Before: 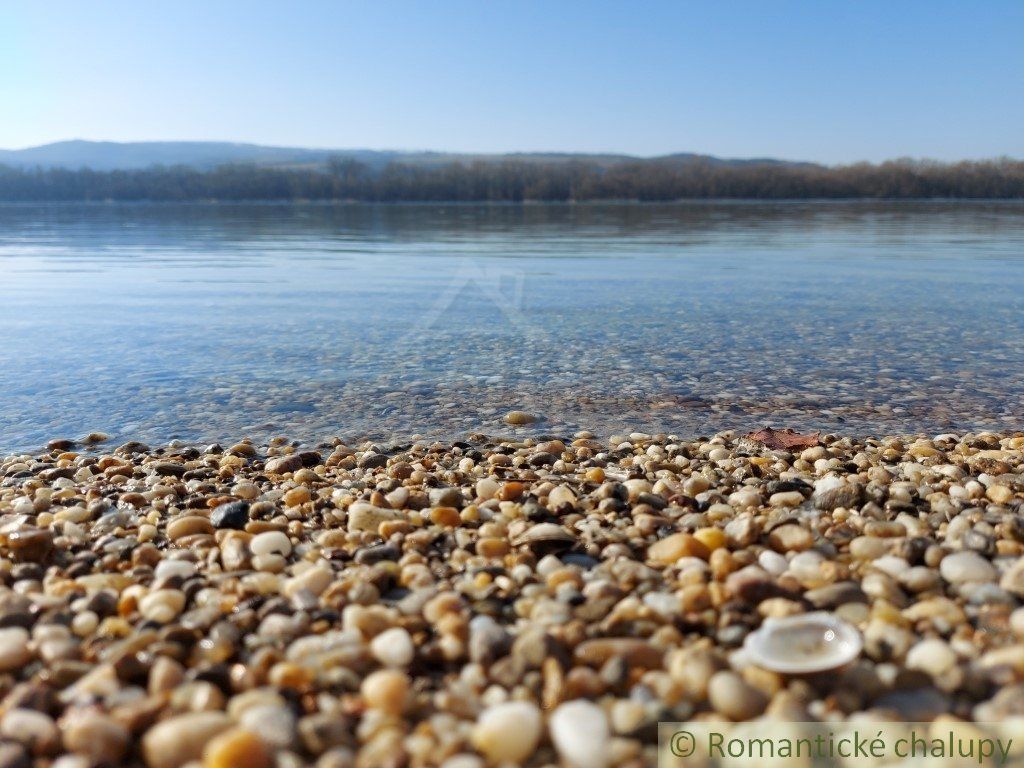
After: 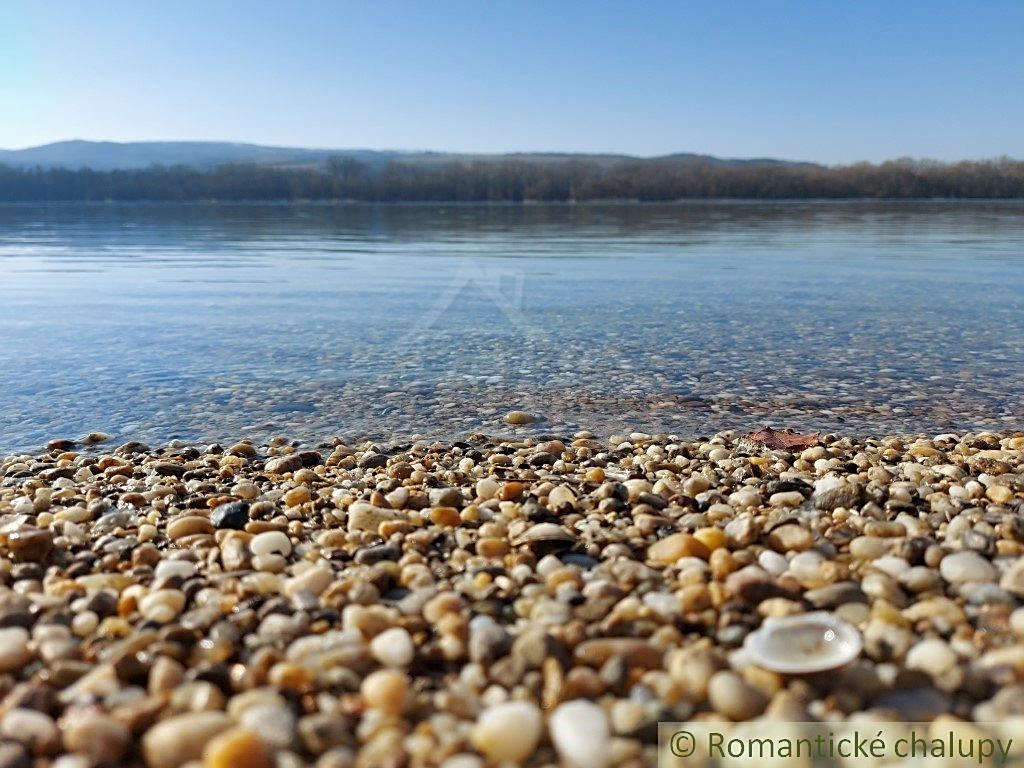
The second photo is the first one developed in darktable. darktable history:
sharpen: on, module defaults
shadows and highlights: low approximation 0.01, soften with gaussian
